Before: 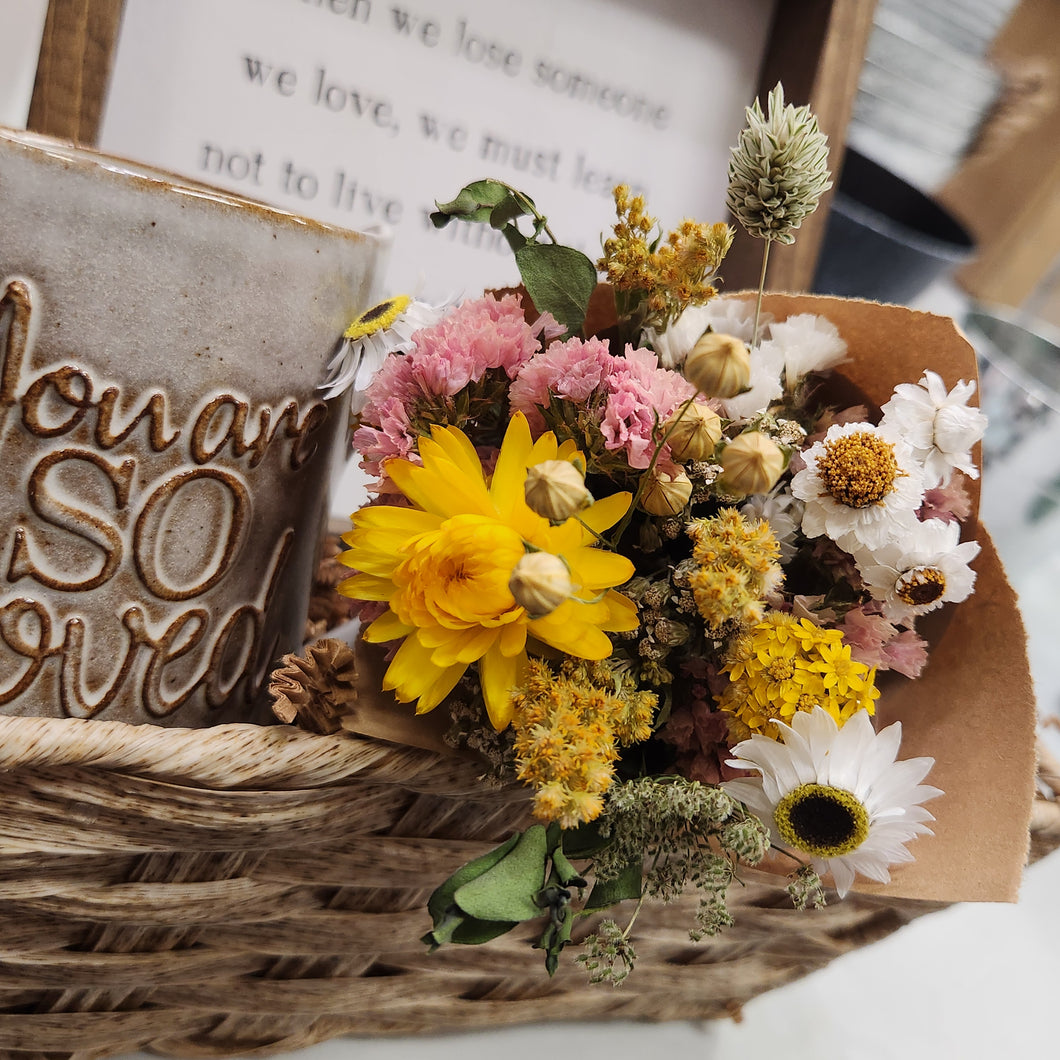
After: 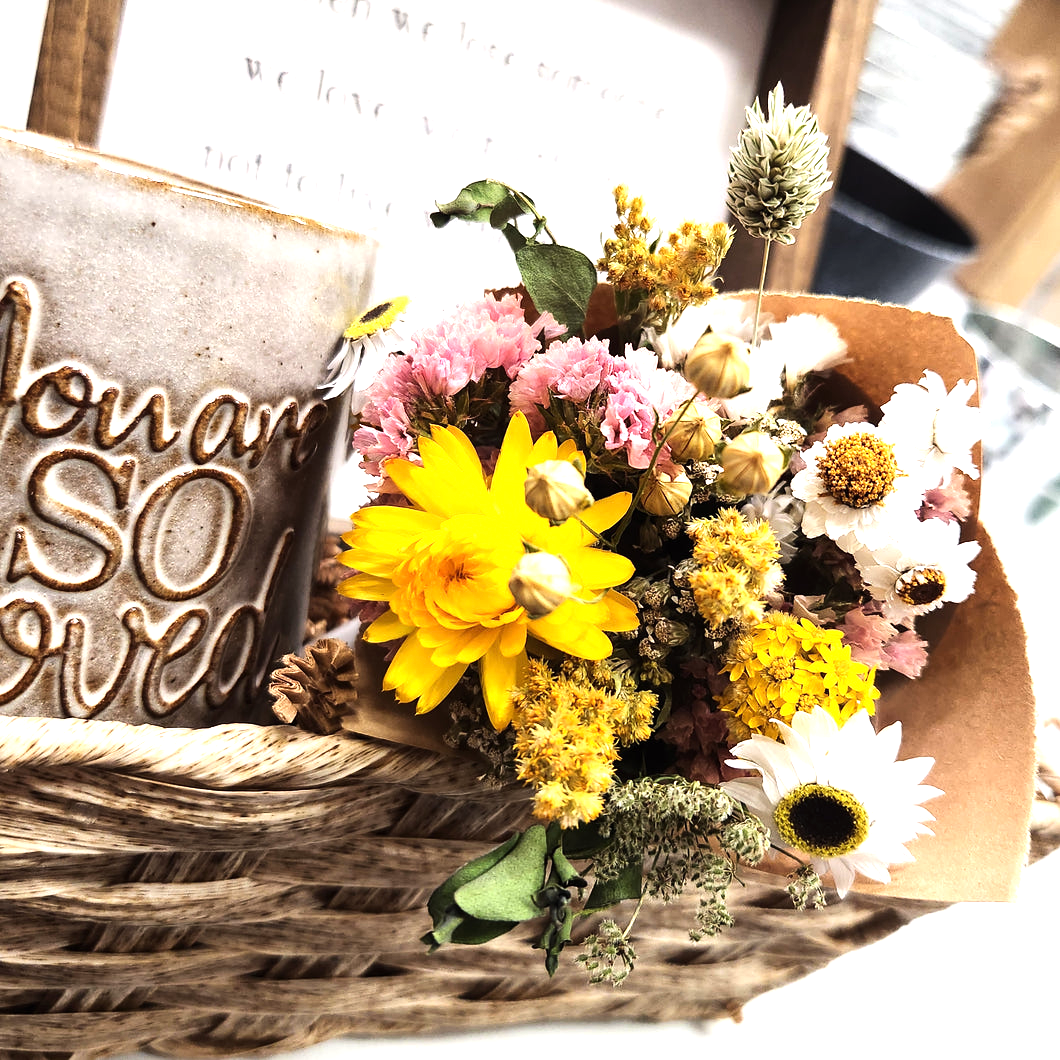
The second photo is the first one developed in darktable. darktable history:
exposure: exposure 0.657 EV, compensate highlight preservation false
tone equalizer: -8 EV -0.75 EV, -7 EV -0.7 EV, -6 EV -0.6 EV, -5 EV -0.4 EV, -3 EV 0.4 EV, -2 EV 0.6 EV, -1 EV 0.7 EV, +0 EV 0.75 EV, edges refinement/feathering 500, mask exposure compensation -1.57 EV, preserve details no
